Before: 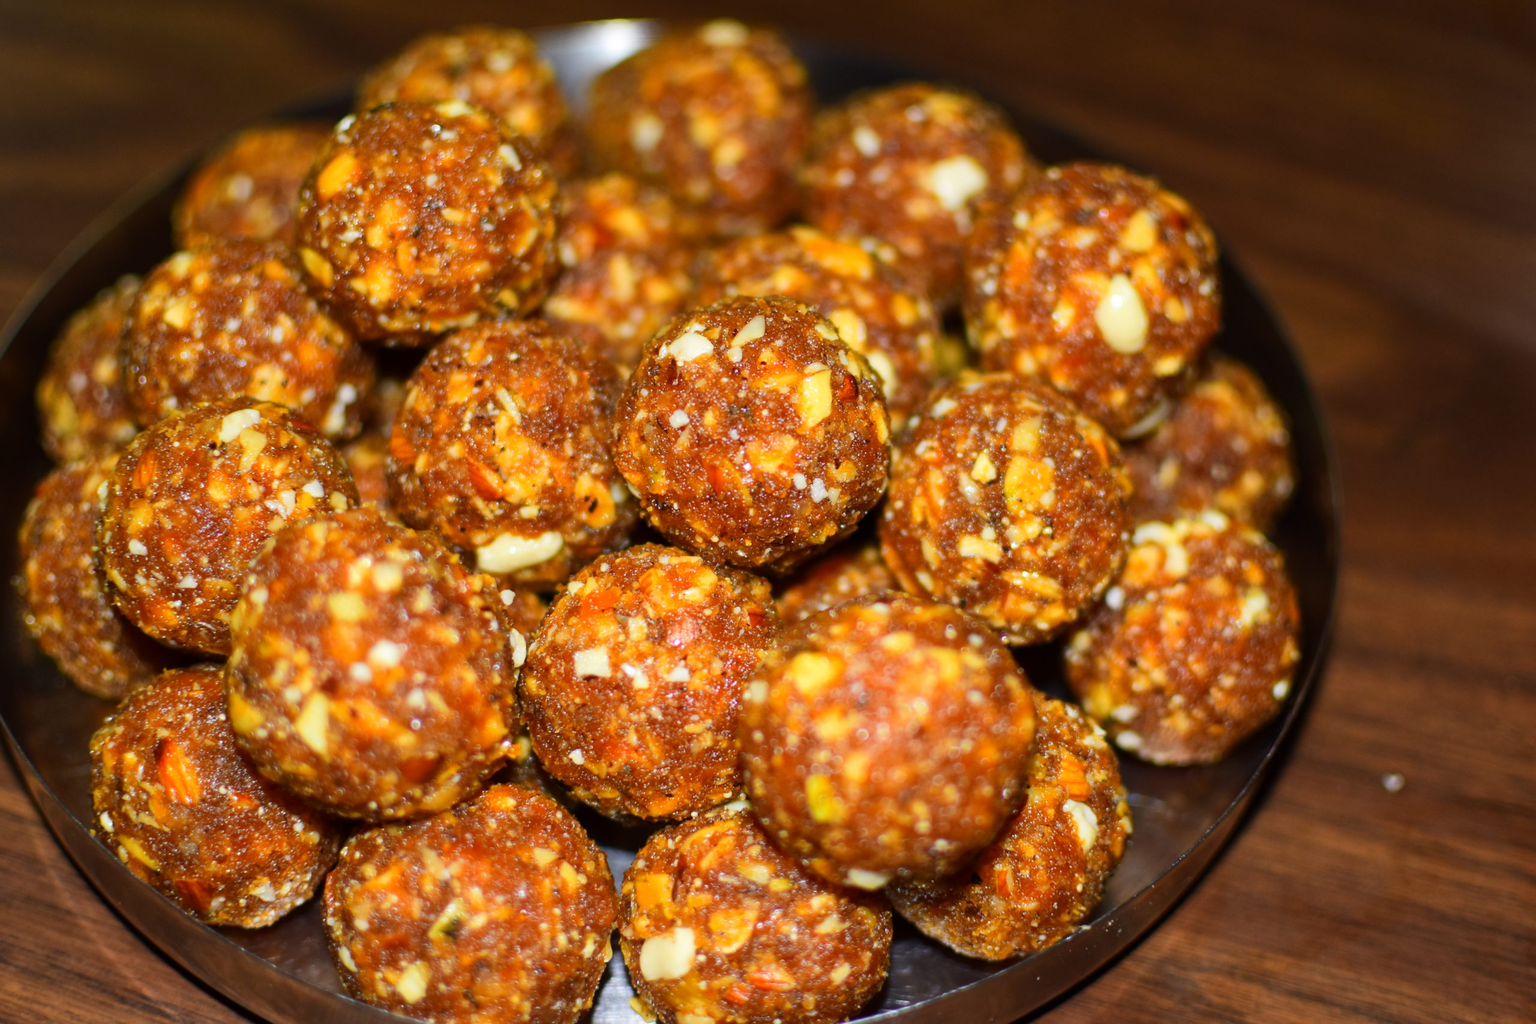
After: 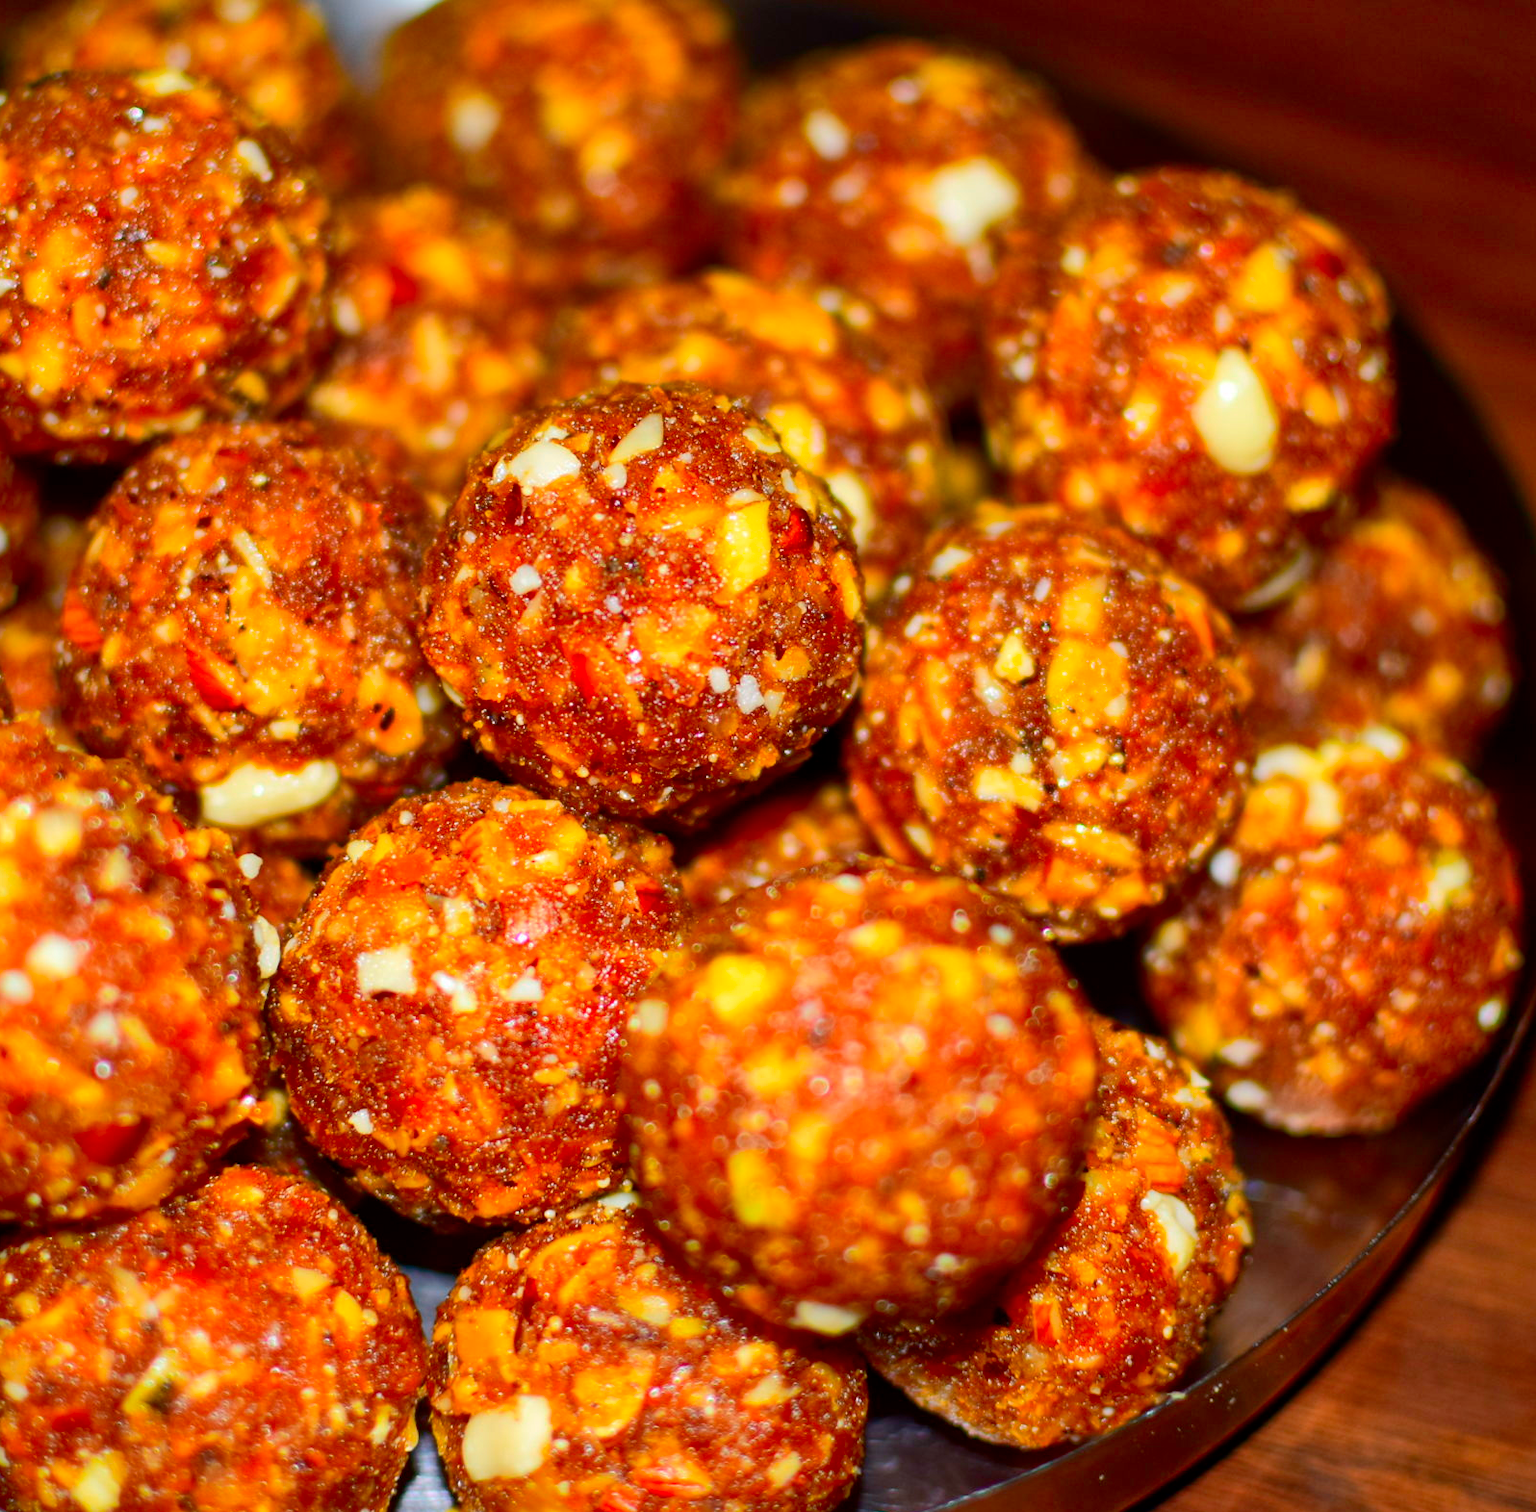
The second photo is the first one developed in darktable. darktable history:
crop and rotate: left 22.918%, top 5.629%, right 14.711%, bottom 2.247%
contrast brightness saturation: contrast 0.13, brightness -0.05, saturation 0.16
shadows and highlights: on, module defaults
